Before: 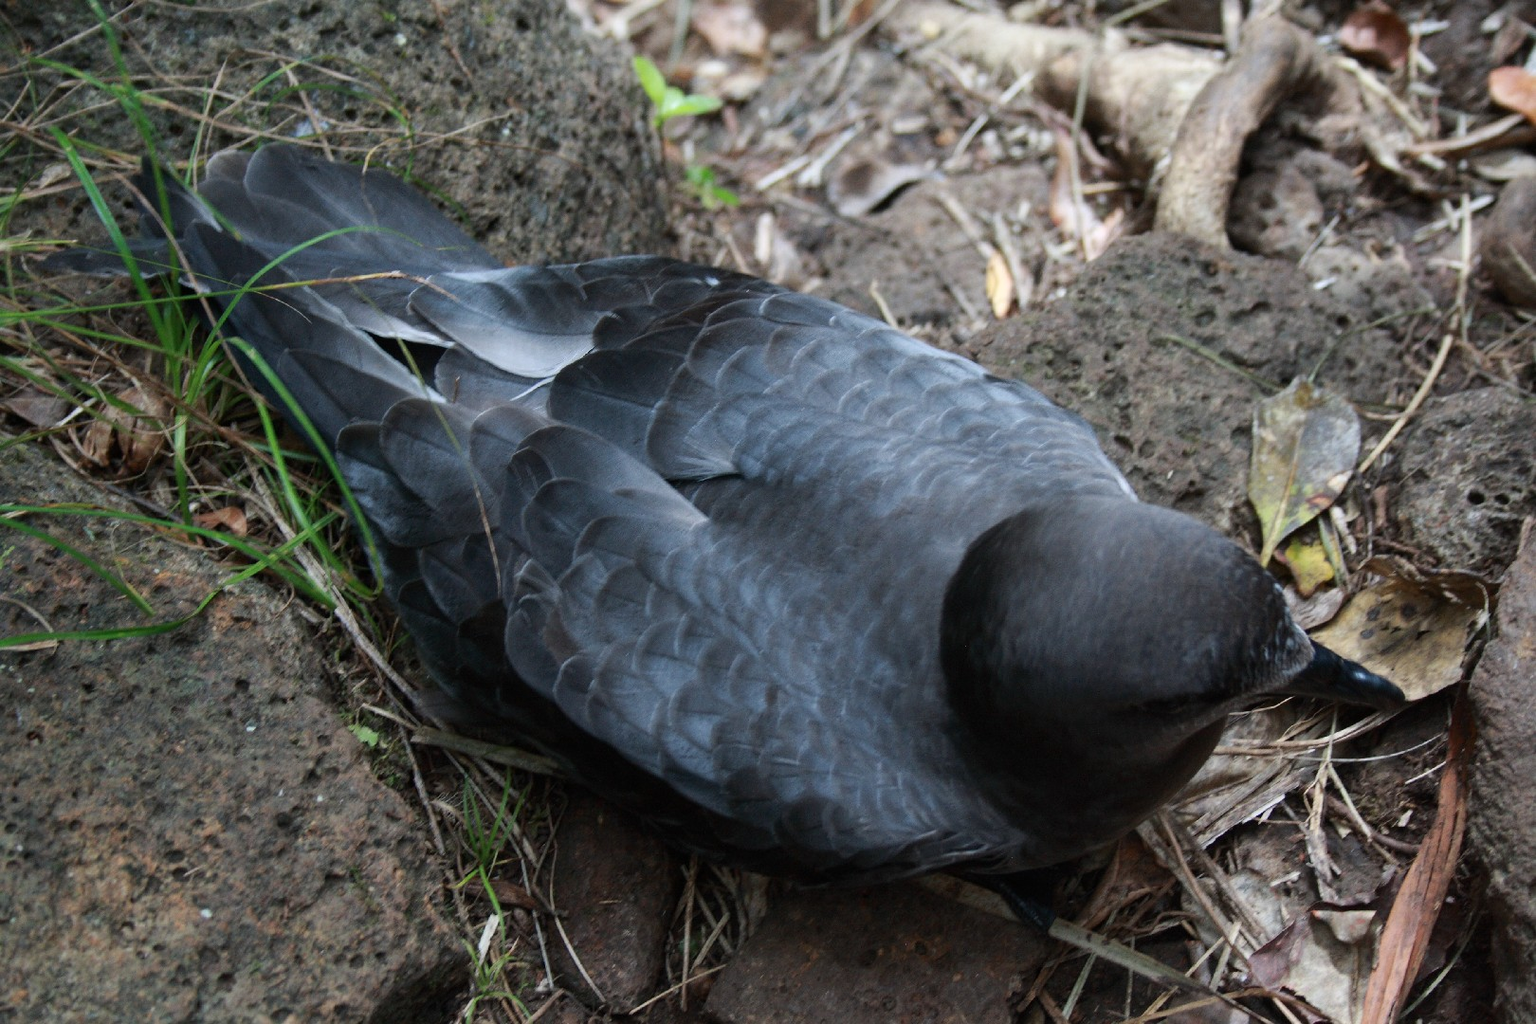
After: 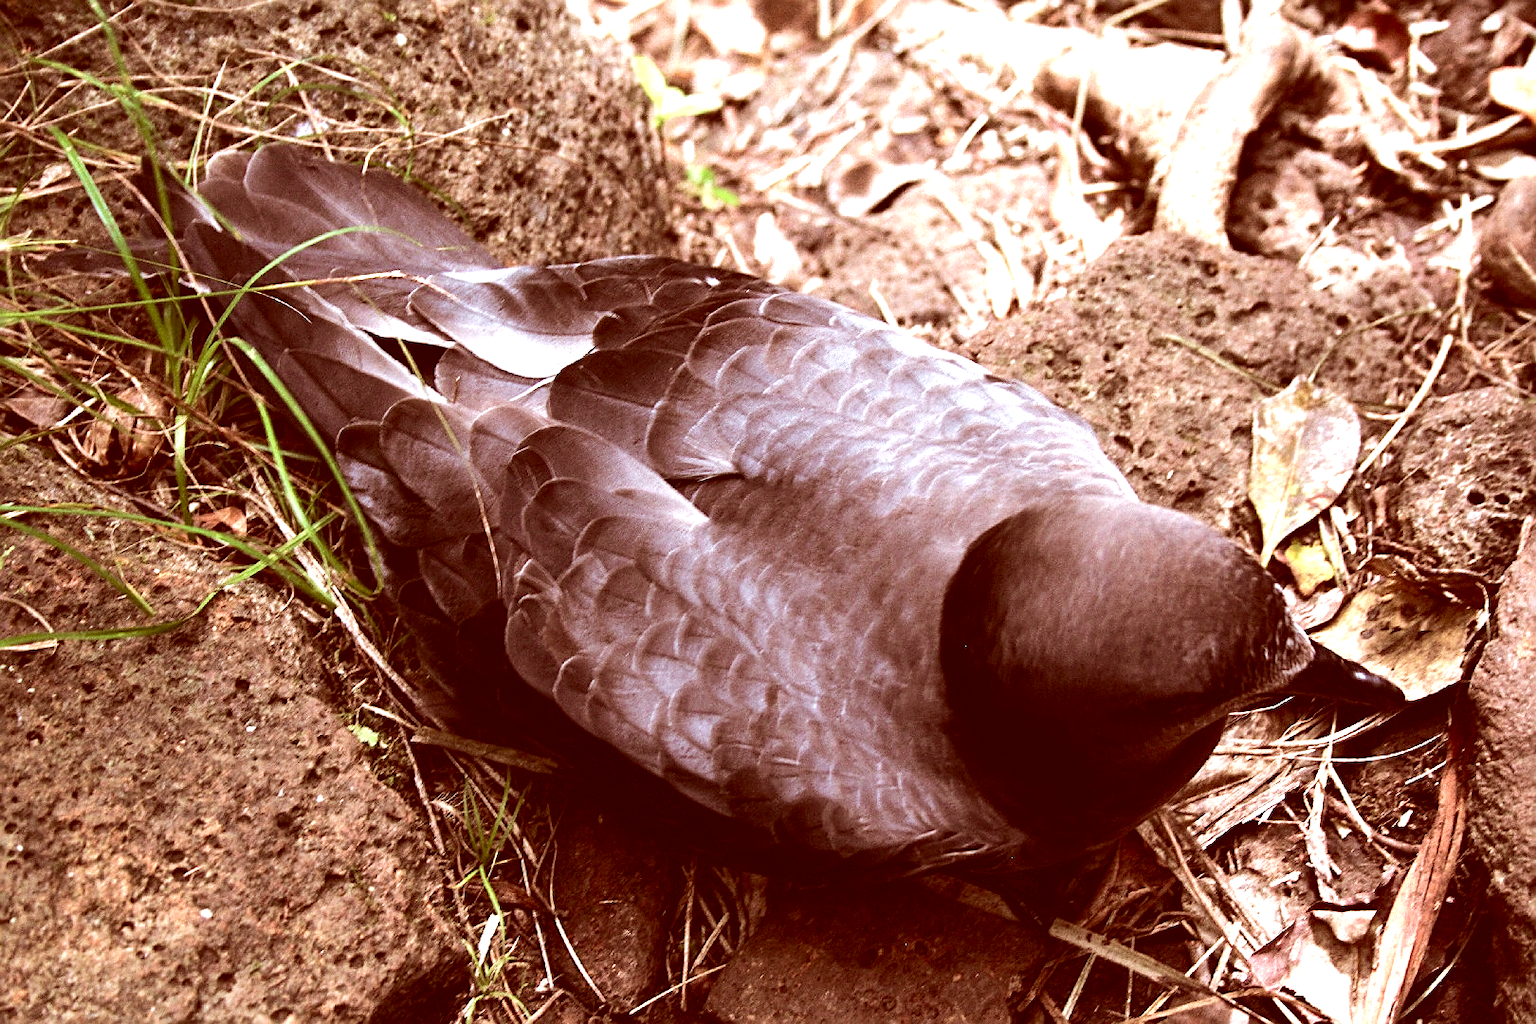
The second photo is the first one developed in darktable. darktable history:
exposure: black level correction 0, exposure 0.9 EV, compensate highlight preservation false
color correction: highlights a* 9.03, highlights b* 8.71, shadows a* 40, shadows b* 40, saturation 0.8
tone equalizer: -8 EV -0.75 EV, -7 EV -0.7 EV, -6 EV -0.6 EV, -5 EV -0.4 EV, -3 EV 0.4 EV, -2 EV 0.6 EV, -1 EV 0.7 EV, +0 EV 0.75 EV, edges refinement/feathering 500, mask exposure compensation -1.57 EV, preserve details no
velvia: on, module defaults
sharpen: on, module defaults
